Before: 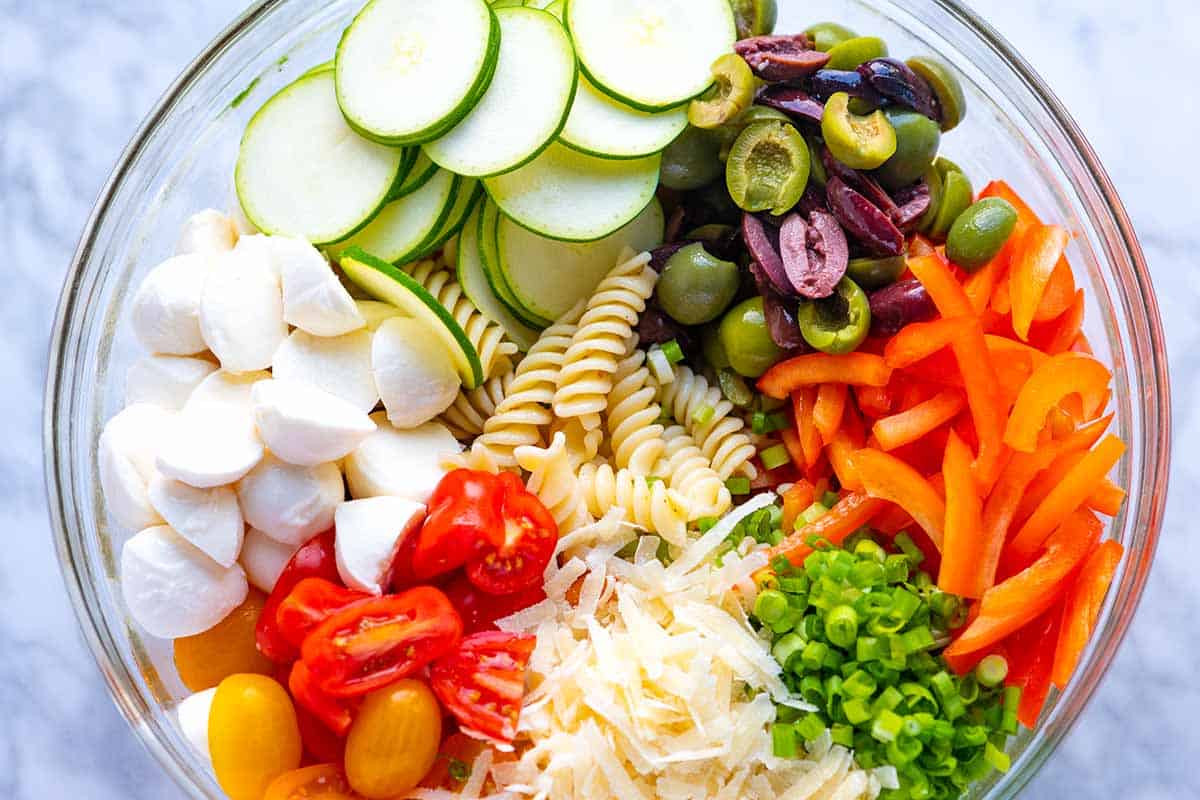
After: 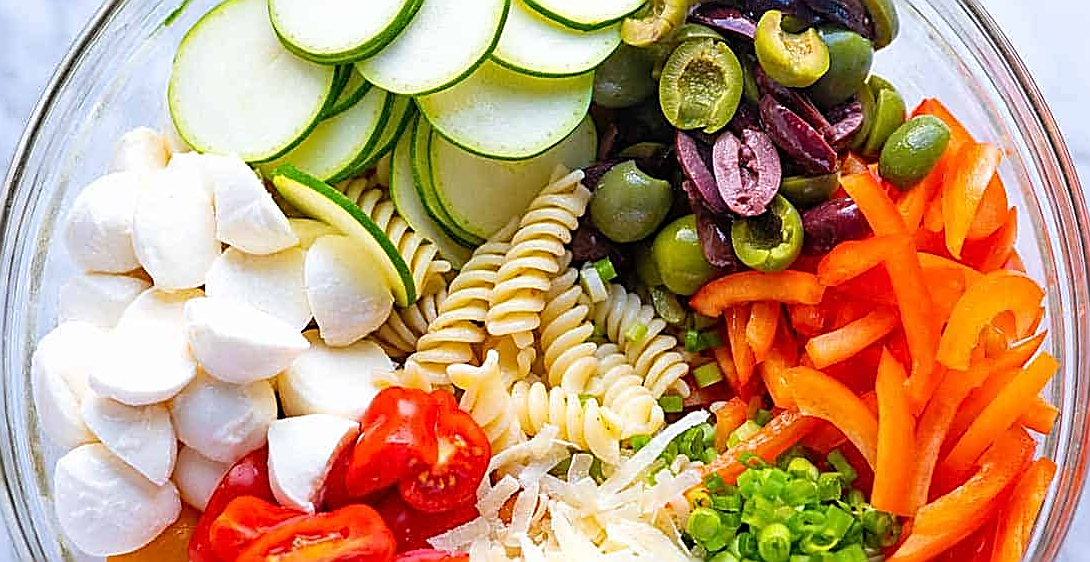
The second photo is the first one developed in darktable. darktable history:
crop: left 5.596%, top 10.314%, right 3.534%, bottom 19.395%
sharpen: amount 1
